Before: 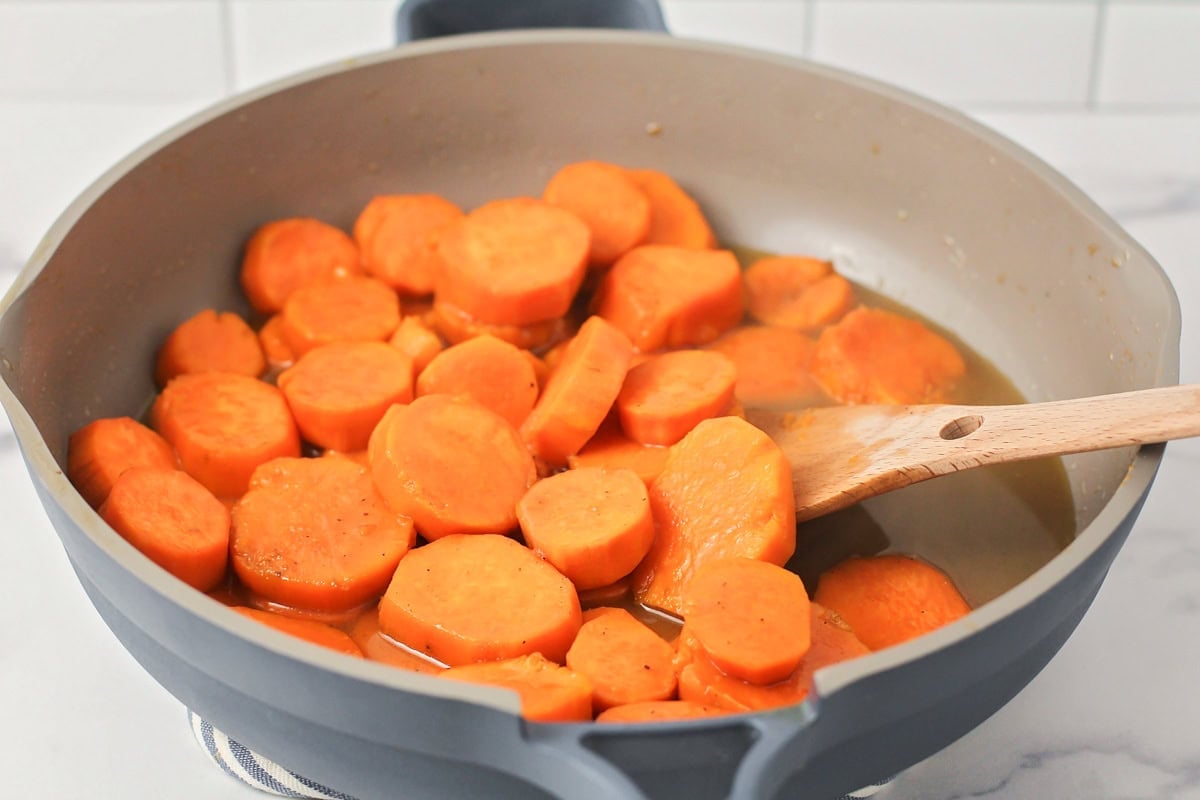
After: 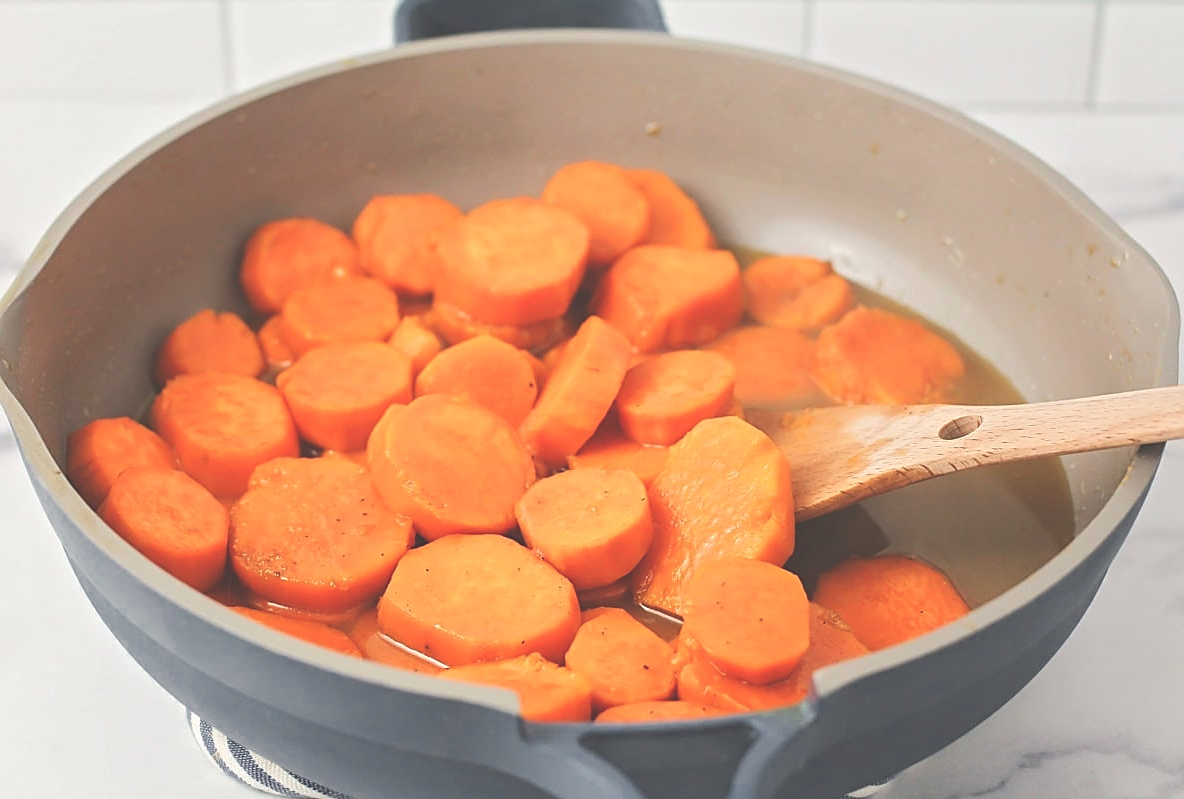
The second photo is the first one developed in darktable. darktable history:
crop: left 0.128%
color zones: curves: ch0 [(0, 0.497) (0.143, 0.5) (0.286, 0.5) (0.429, 0.483) (0.571, 0.116) (0.714, -0.006) (0.857, 0.28) (1, 0.497)]
exposure: black level correction -0.04, exposure 0.064 EV, compensate highlight preservation false
sharpen: on, module defaults
